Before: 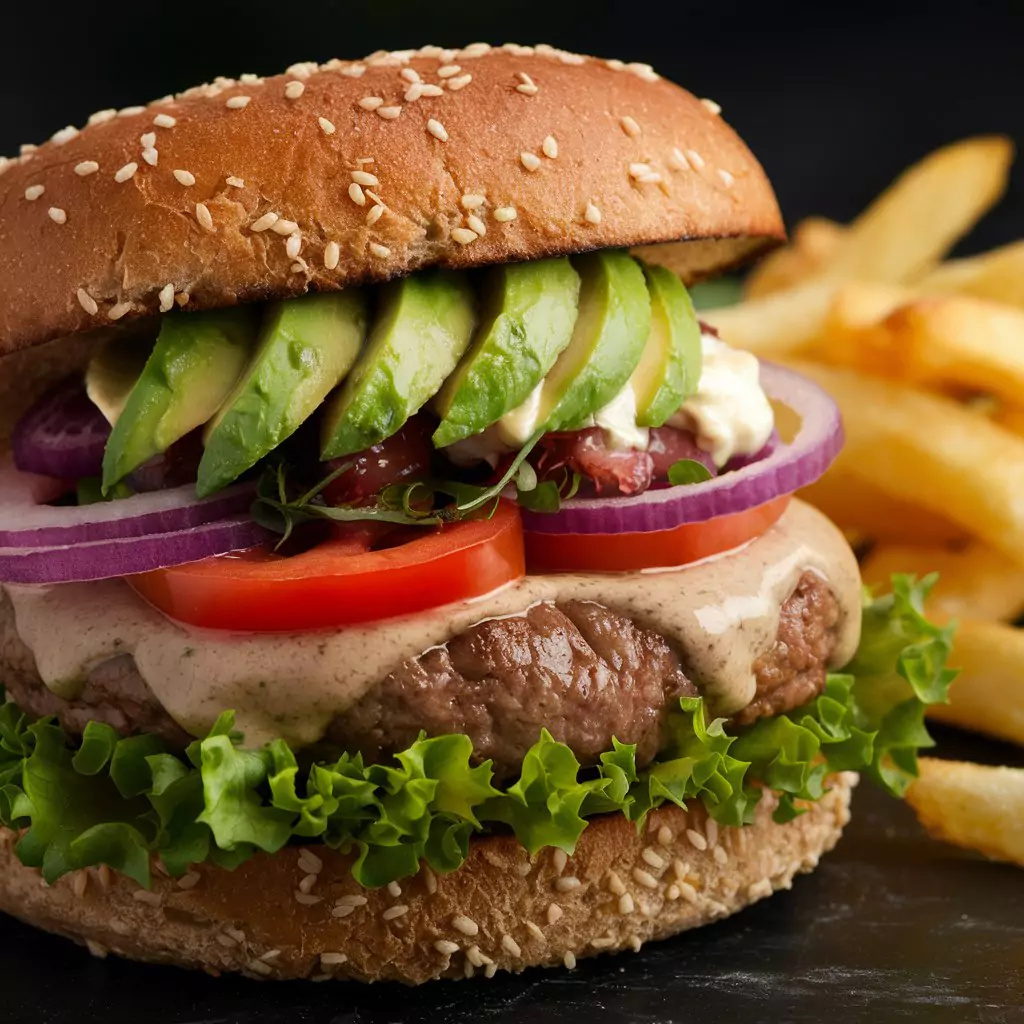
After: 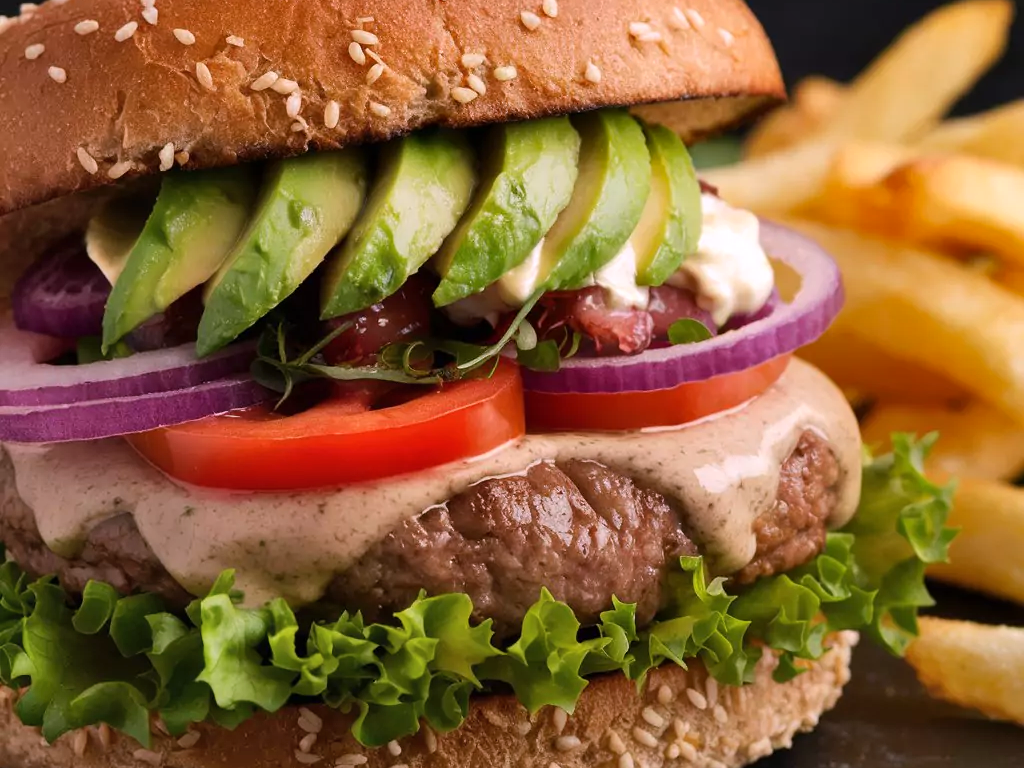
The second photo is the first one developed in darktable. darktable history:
shadows and highlights: soften with gaussian
white balance: red 1.05, blue 1.072
crop: top 13.819%, bottom 11.169%
